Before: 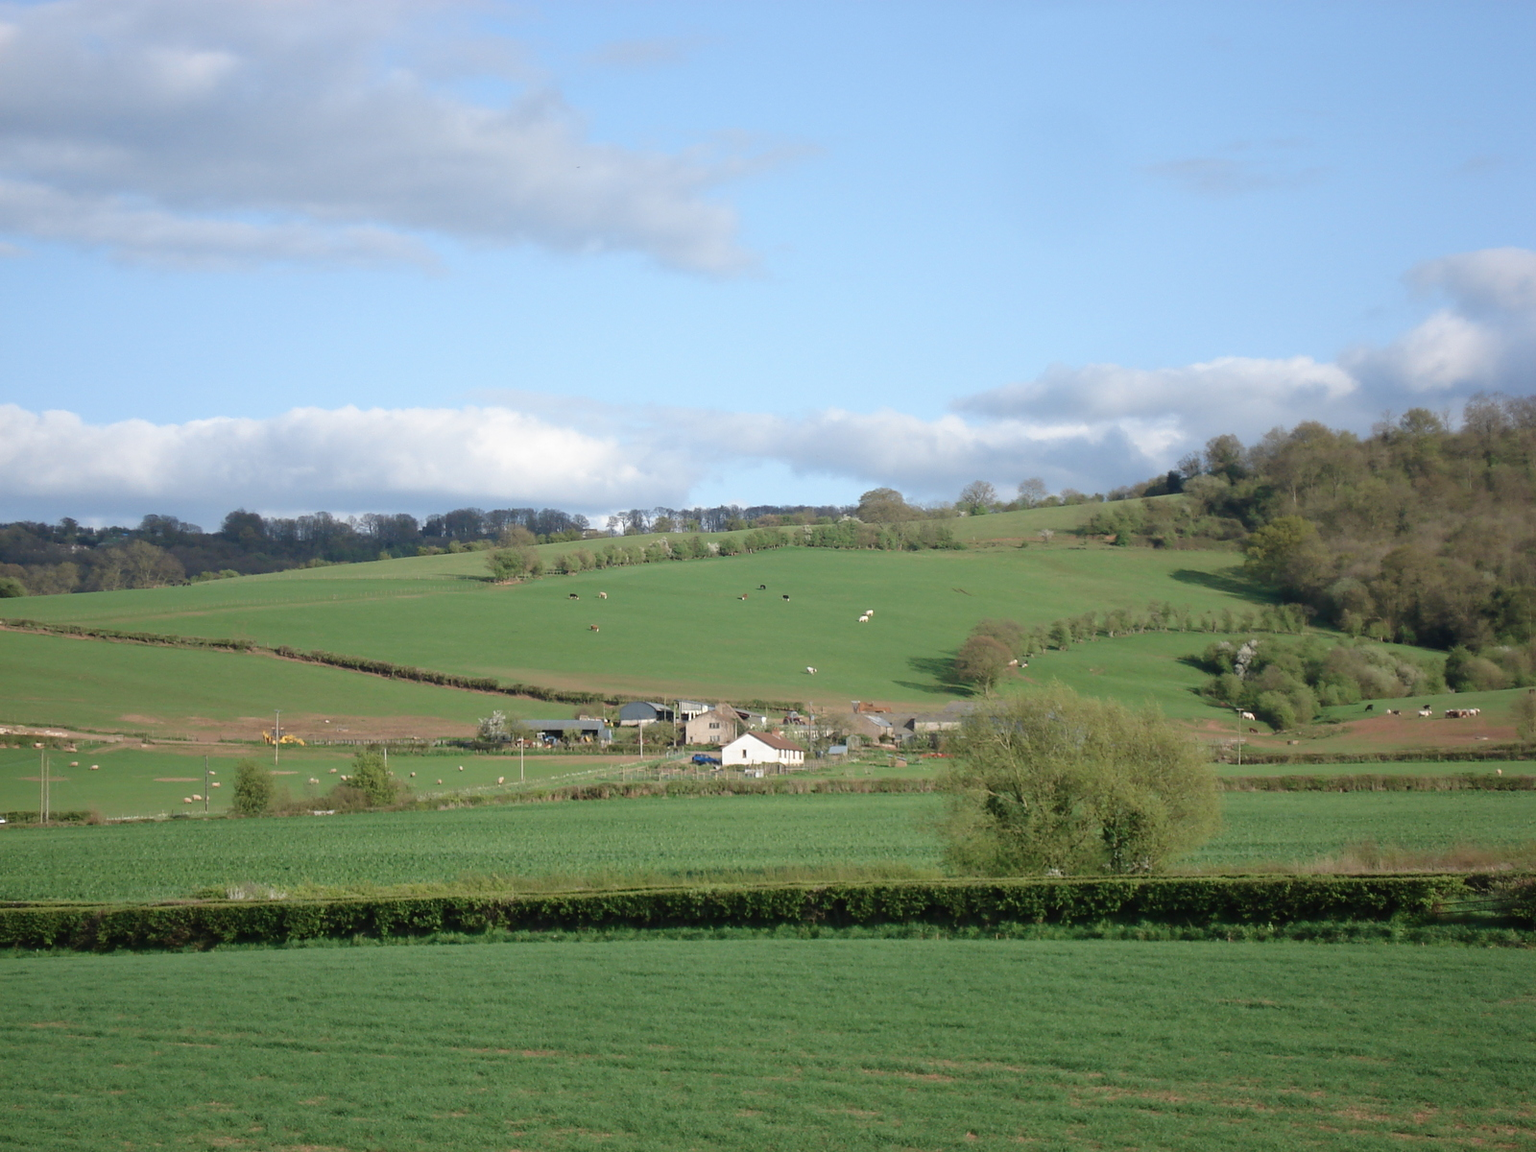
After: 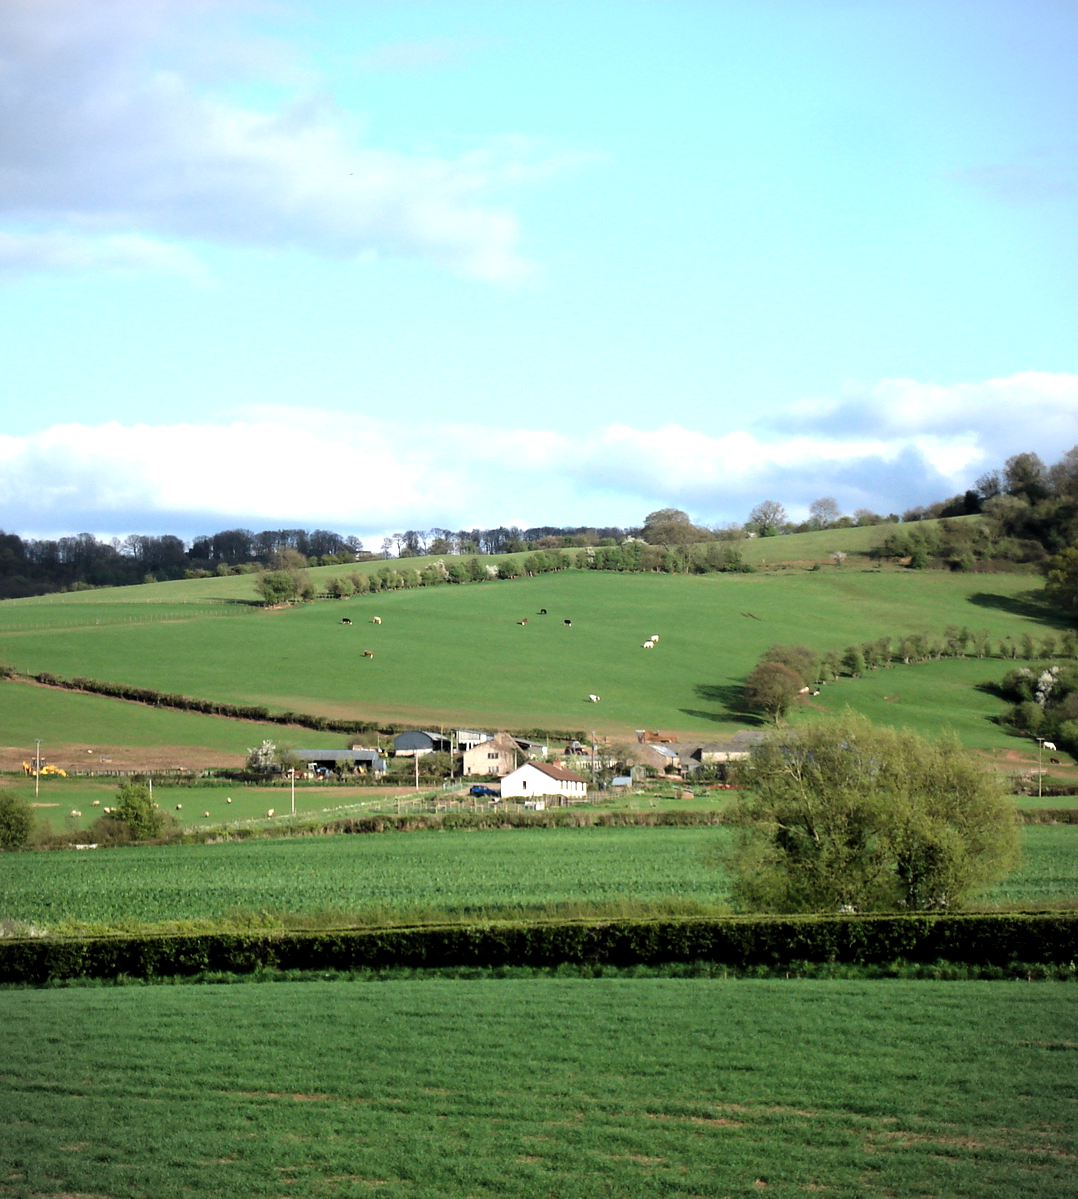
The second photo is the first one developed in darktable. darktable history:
levels: levels [0.101, 0.578, 0.953]
exposure: exposure 0.457 EV, compensate highlight preservation false
crop and rotate: left 15.733%, right 16.856%
vignetting: fall-off start 99.64%, fall-off radius 65.08%, automatic ratio true
contrast brightness saturation: contrast 0.167, saturation 0.333
